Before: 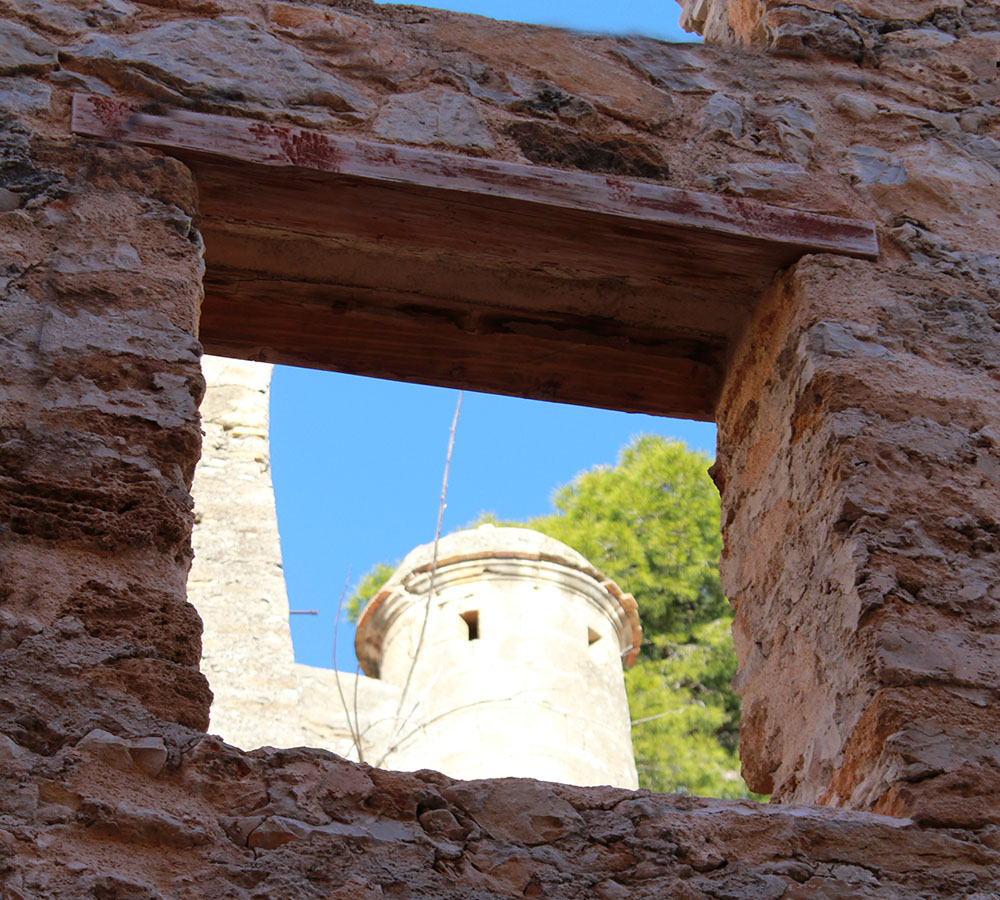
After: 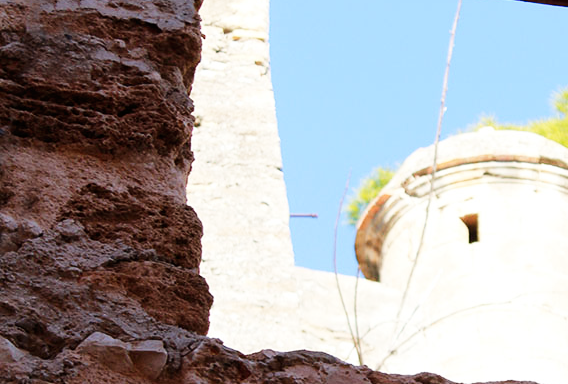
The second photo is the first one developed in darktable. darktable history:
contrast brightness saturation: saturation -0.054
crop: top 44.168%, right 43.152%, bottom 13.136%
tone curve: curves: ch0 [(0, 0) (0.051, 0.021) (0.11, 0.069) (0.249, 0.235) (0.452, 0.526) (0.596, 0.713) (0.703, 0.83) (0.851, 0.938) (1, 1)]; ch1 [(0, 0) (0.1, 0.038) (0.318, 0.221) (0.413, 0.325) (0.443, 0.412) (0.483, 0.474) (0.503, 0.501) (0.516, 0.517) (0.548, 0.568) (0.569, 0.599) (0.594, 0.634) (0.666, 0.701) (1, 1)]; ch2 [(0, 0) (0.453, 0.435) (0.479, 0.476) (0.504, 0.5) (0.529, 0.537) (0.556, 0.583) (0.584, 0.618) (0.824, 0.815) (1, 1)], preserve colors none
